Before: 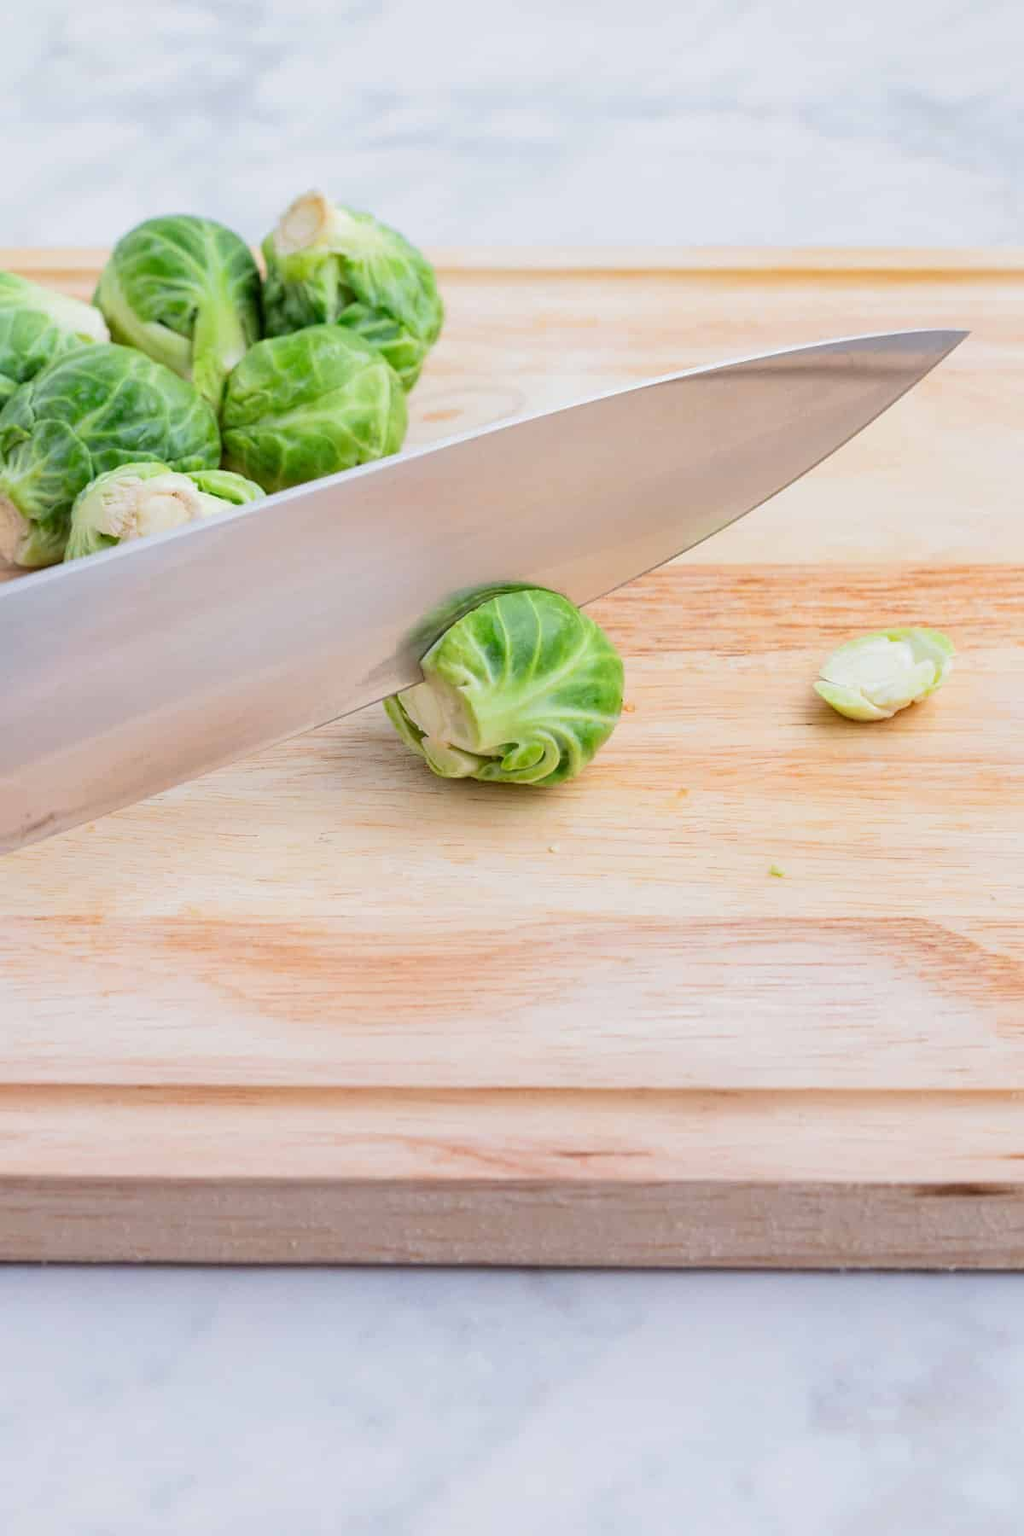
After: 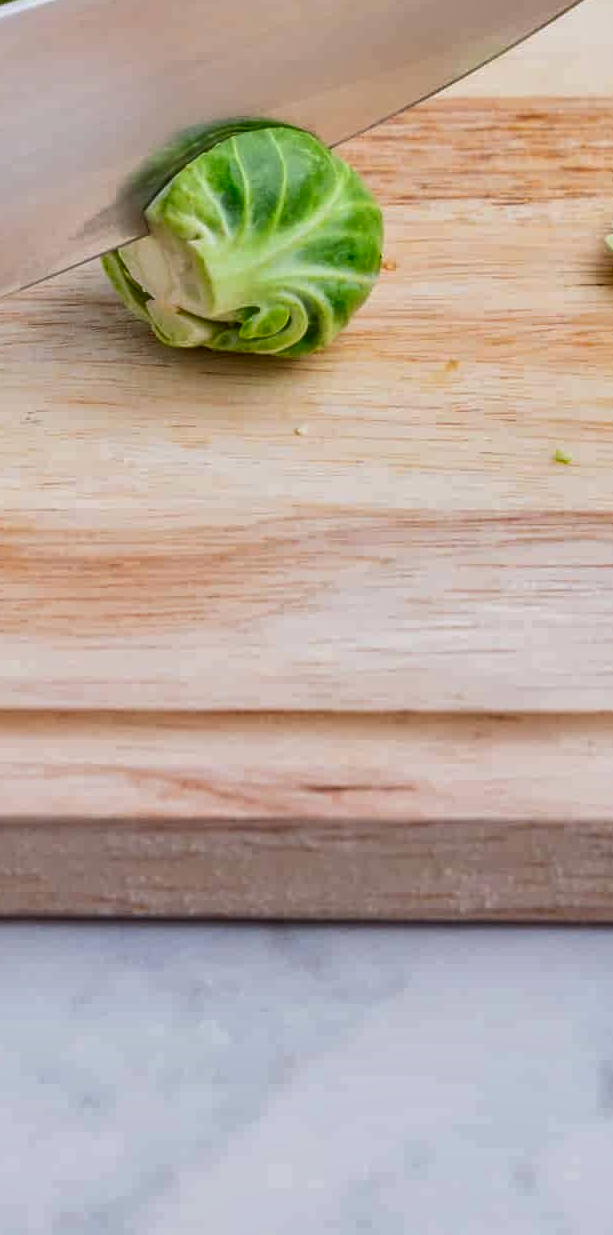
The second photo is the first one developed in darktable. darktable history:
shadows and highlights: shadows 43.56, white point adjustment -1.33, soften with gaussian
crop and rotate: left 29.026%, top 31.339%, right 19.824%
local contrast: detail 130%
